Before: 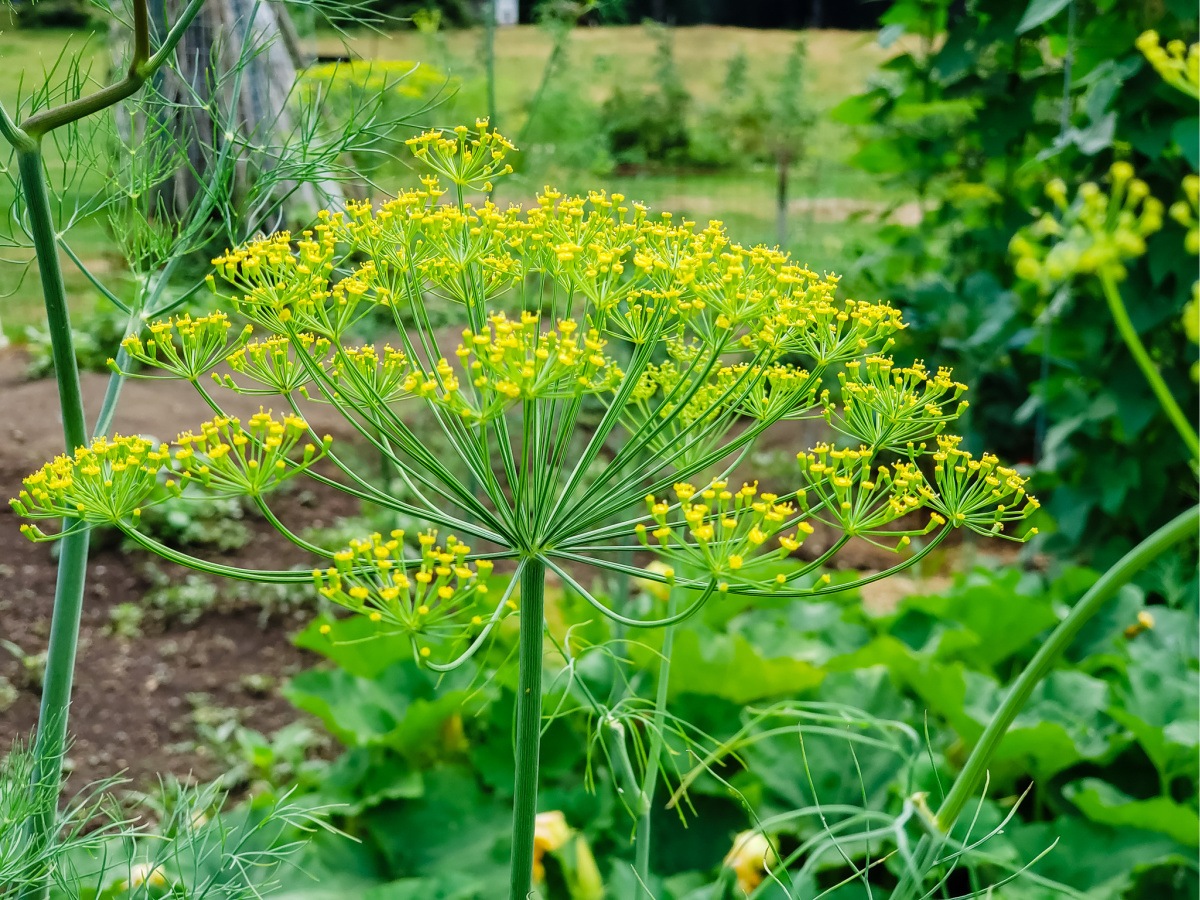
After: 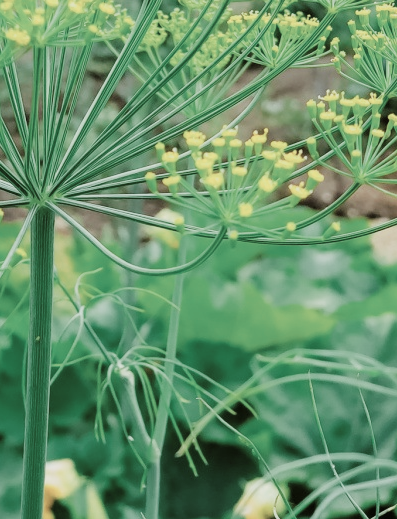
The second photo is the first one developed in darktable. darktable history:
exposure: exposure 0.657 EV, compensate highlight preservation false
color zones: curves: ch0 [(0, 0.5) (0.125, 0.4) (0.25, 0.5) (0.375, 0.4) (0.5, 0.4) (0.625, 0.6) (0.75, 0.6) (0.875, 0.5)]; ch1 [(0, 0.4) (0.125, 0.5) (0.25, 0.4) (0.375, 0.4) (0.5, 0.4) (0.625, 0.4) (0.75, 0.5) (0.875, 0.4)]; ch2 [(0, 0.6) (0.125, 0.5) (0.25, 0.5) (0.375, 0.6) (0.5, 0.6) (0.625, 0.5) (0.75, 0.5) (0.875, 0.5)]
crop: left 40.878%, top 39.176%, right 25.993%, bottom 3.081%
color balance: lift [1.004, 1.002, 1.002, 0.998], gamma [1, 1.007, 1.002, 0.993], gain [1, 0.977, 1.013, 1.023], contrast -3.64%
contrast brightness saturation: contrast 0.1, saturation -0.36
filmic rgb: black relative exposure -7.65 EV, white relative exposure 4.56 EV, hardness 3.61
